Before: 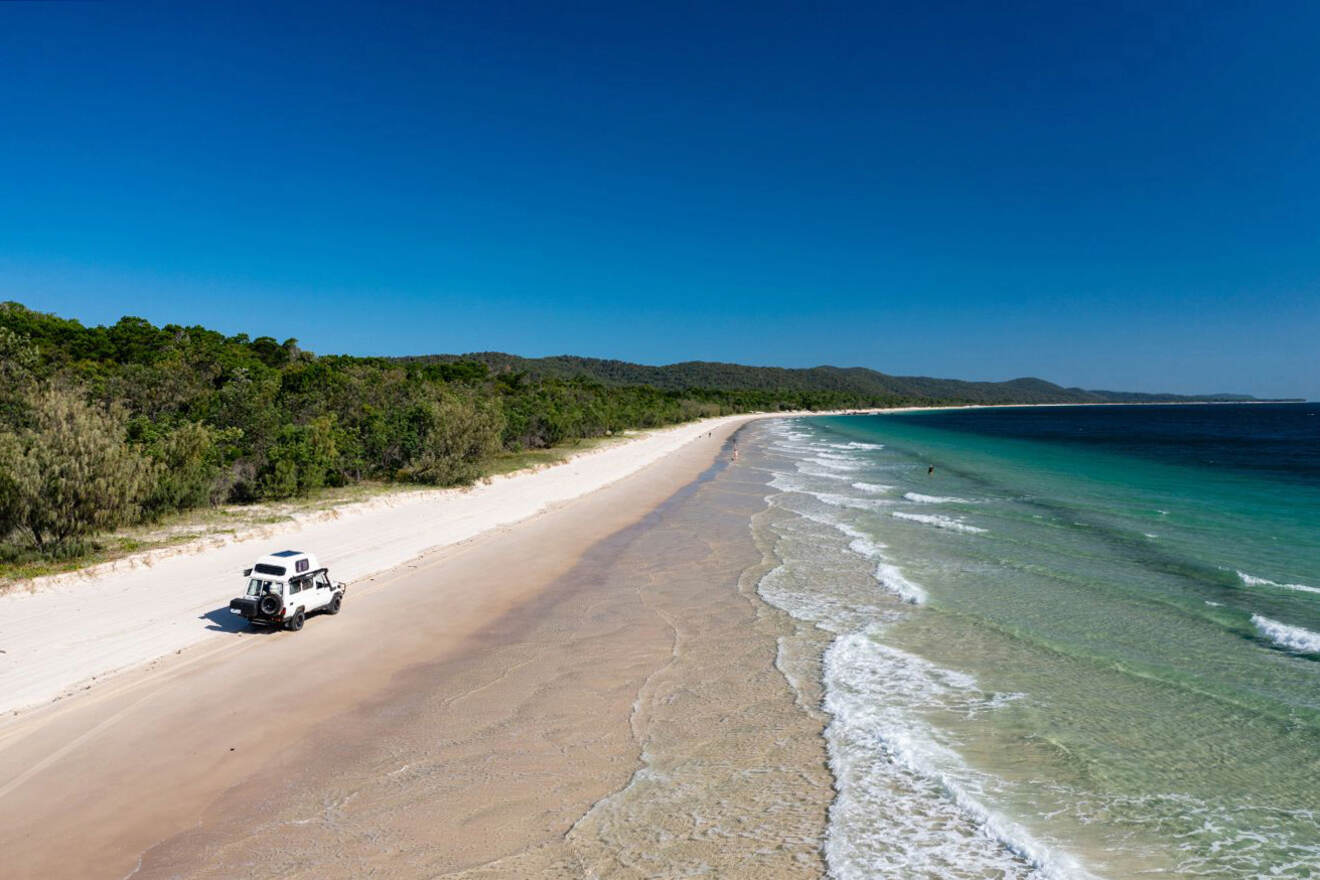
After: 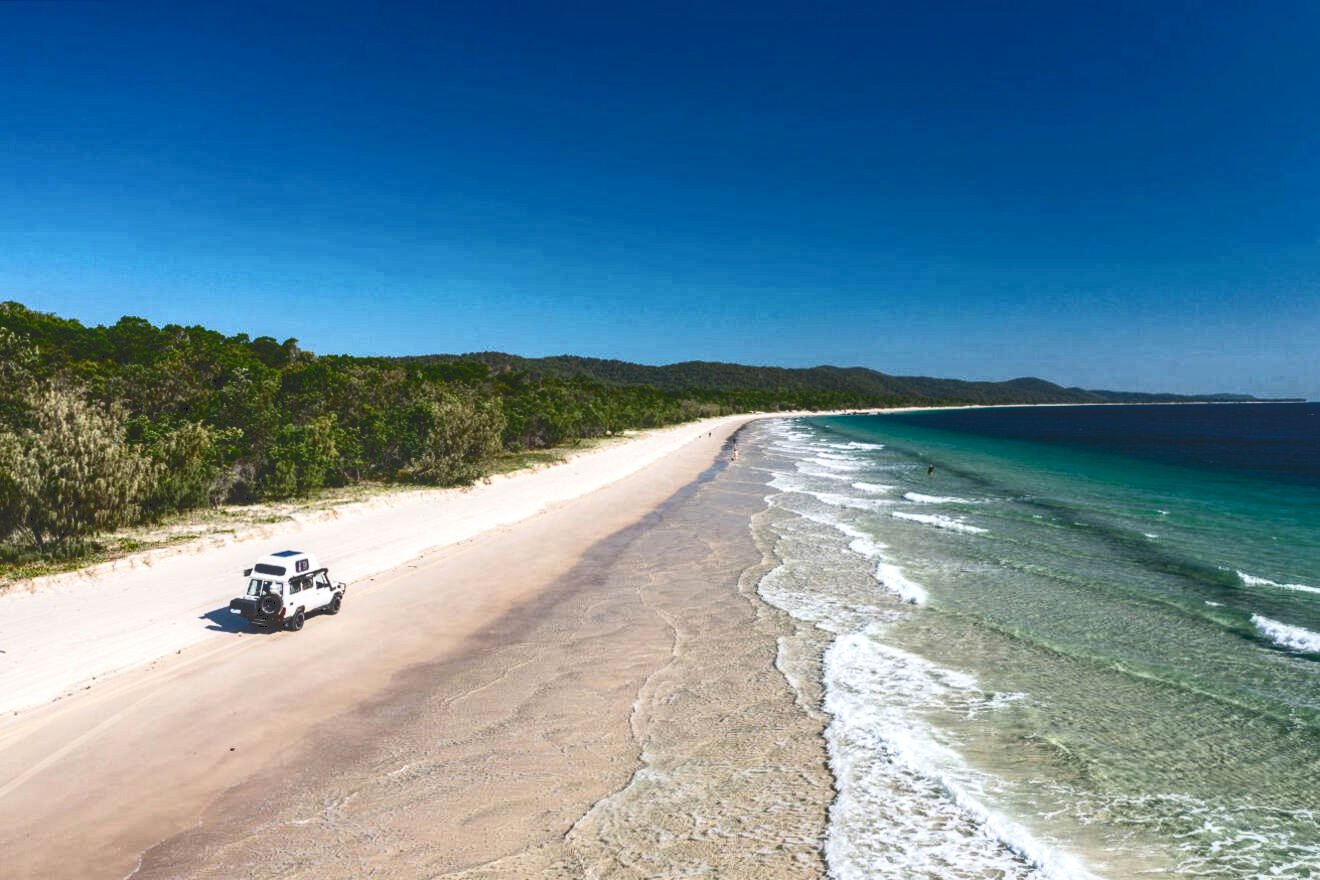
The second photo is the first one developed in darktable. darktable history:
local contrast: highlights 61%, detail 143%, midtone range 0.43
tone curve: curves: ch0 [(0, 0) (0.003, 0.183) (0.011, 0.183) (0.025, 0.184) (0.044, 0.188) (0.069, 0.197) (0.1, 0.204) (0.136, 0.212) (0.177, 0.226) (0.224, 0.24) (0.277, 0.273) (0.335, 0.322) (0.399, 0.388) (0.468, 0.468) (0.543, 0.579) (0.623, 0.686) (0.709, 0.792) (0.801, 0.877) (0.898, 0.939) (1, 1)], color space Lab, independent channels, preserve colors none
tone equalizer: on, module defaults
